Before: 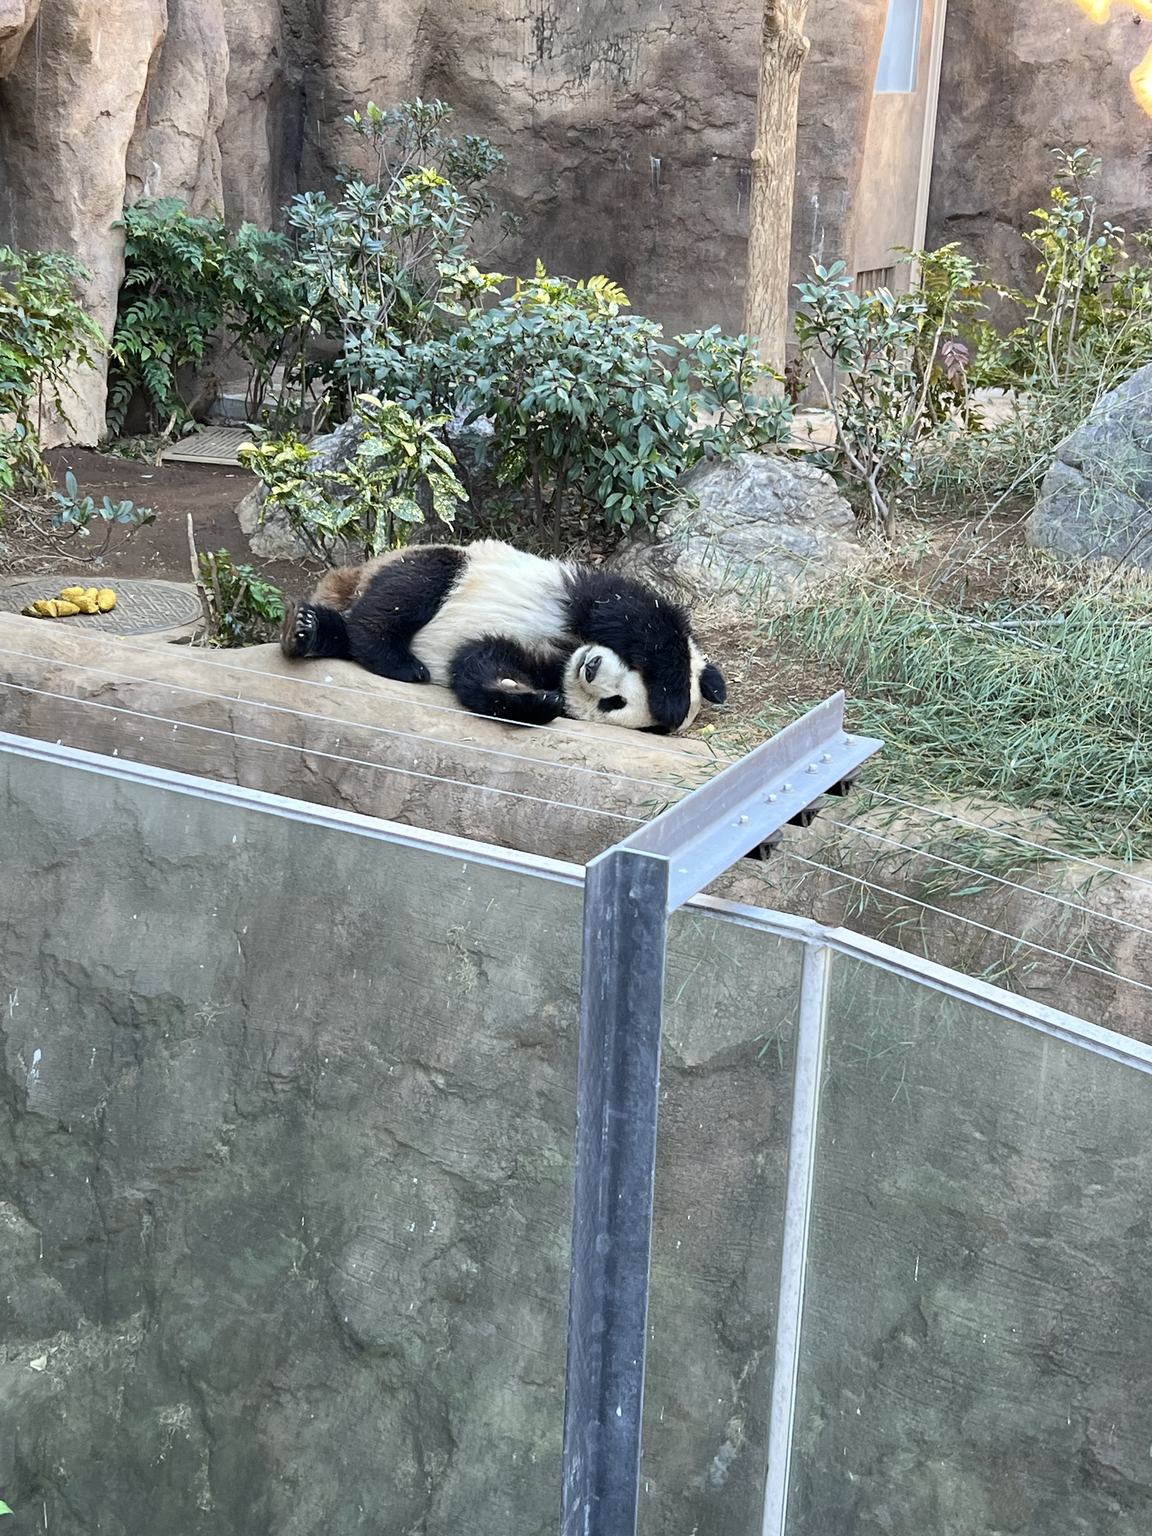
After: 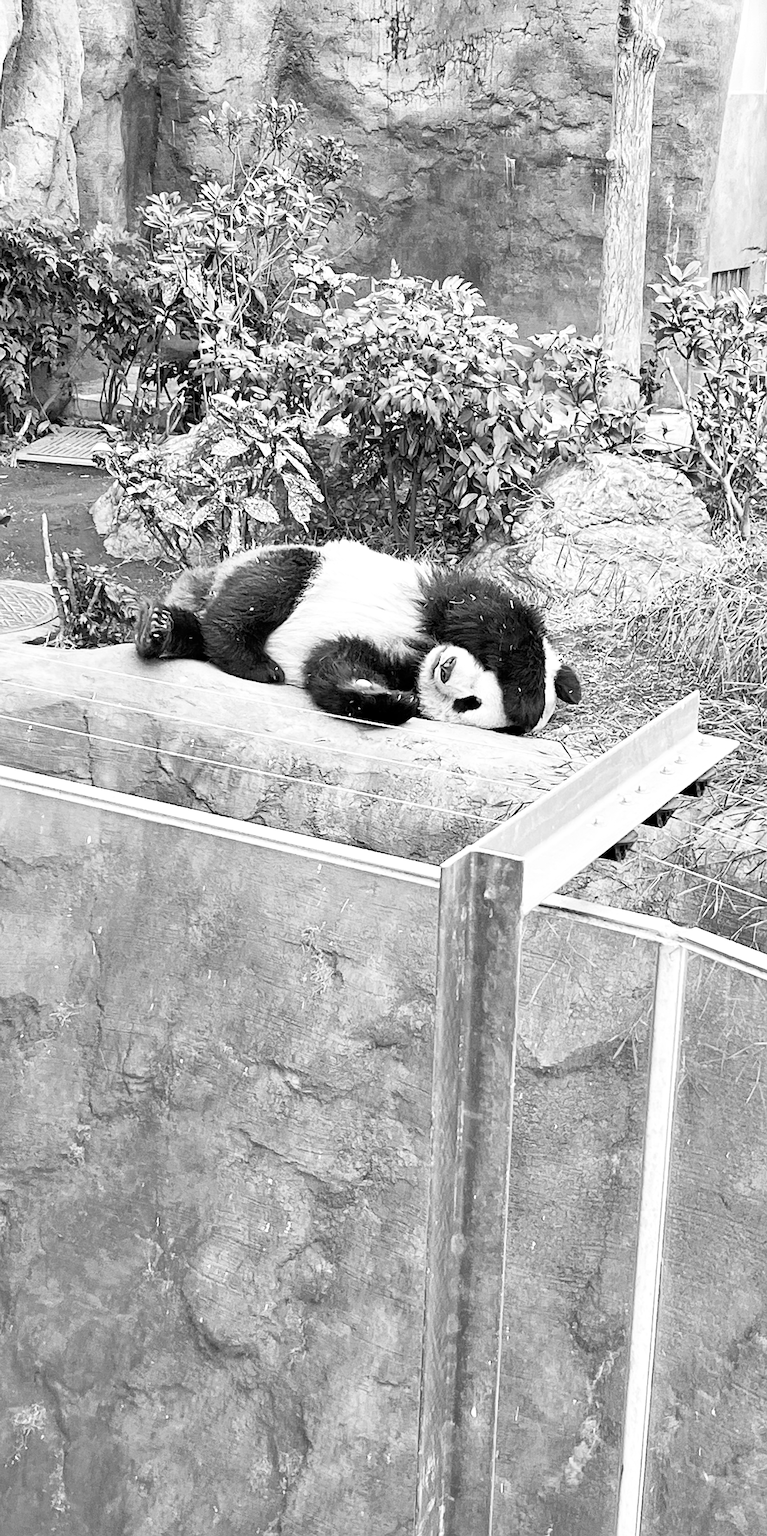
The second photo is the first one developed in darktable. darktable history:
filmic rgb: middle gray luminance 9.23%, black relative exposure -10.55 EV, white relative exposure 3.45 EV, threshold 6 EV, target black luminance 0%, hardness 5.98, latitude 59.69%, contrast 1.087, highlights saturation mix 5%, shadows ↔ highlights balance 29.23%, add noise in highlights 0, preserve chrominance no, color science v3 (2019), use custom middle-gray values true, iterations of high-quality reconstruction 0, contrast in highlights soft, enable highlight reconstruction true
crop and rotate: left 12.673%, right 20.66%
contrast brightness saturation: saturation -0.05
color calibration: output gray [0.253, 0.26, 0.487, 0], gray › normalize channels true, illuminant same as pipeline (D50), adaptation XYZ, x 0.346, y 0.359, gamut compression 0
exposure: exposure 0.485 EV, compensate highlight preservation false
sharpen: on, module defaults
shadows and highlights: soften with gaussian
